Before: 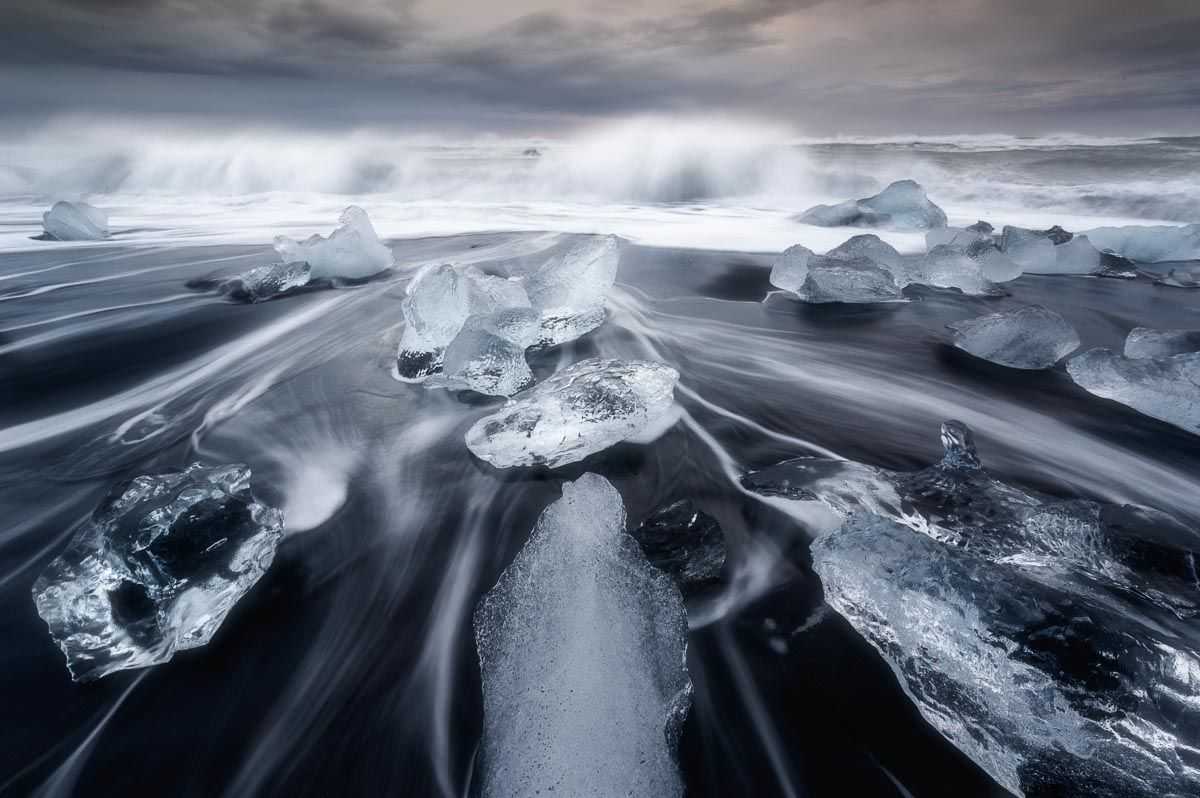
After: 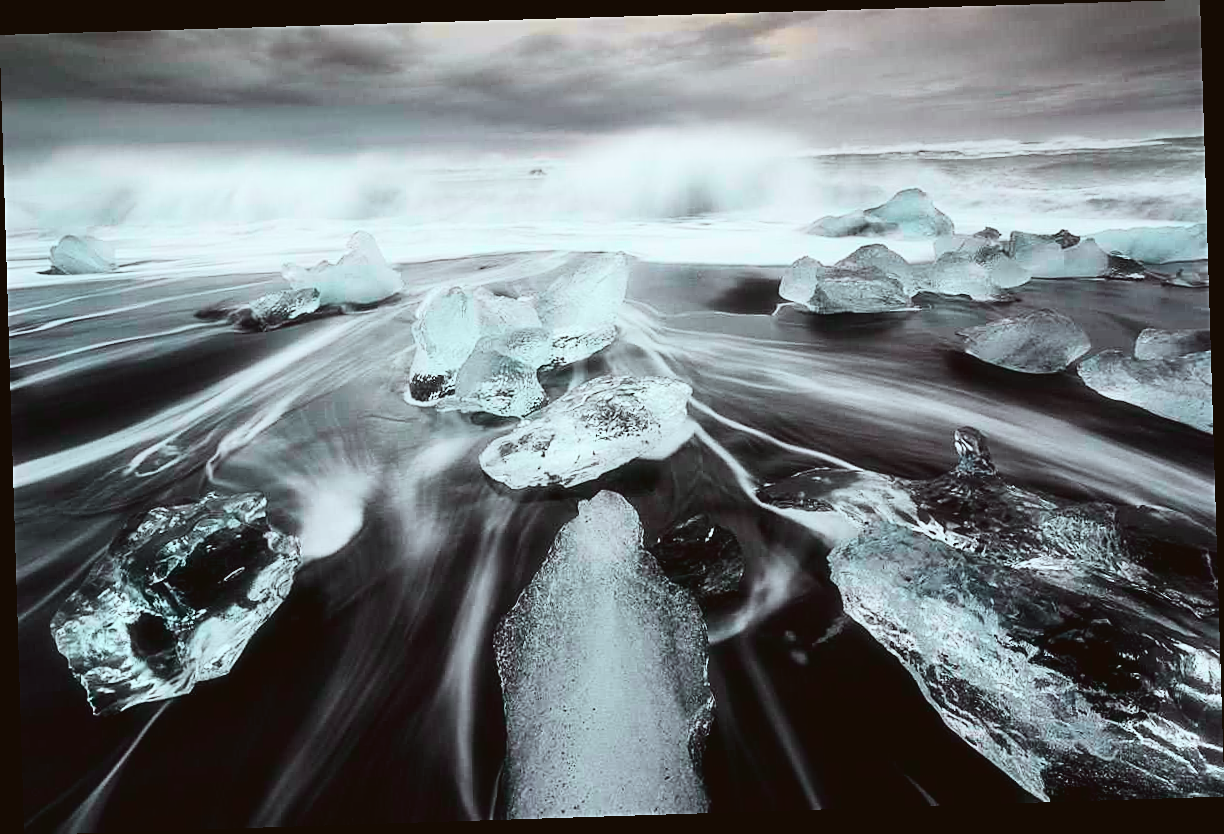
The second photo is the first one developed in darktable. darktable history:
sharpen: on, module defaults
rotate and perspective: rotation -1.77°, lens shift (horizontal) 0.004, automatic cropping off
color correction: highlights a* -4.98, highlights b* -3.76, shadows a* 3.83, shadows b* 4.08
tone curve: curves: ch0 [(0, 0.036) (0.037, 0.042) (0.167, 0.143) (0.433, 0.502) (0.531, 0.637) (0.696, 0.825) (0.856, 0.92) (1, 0.98)]; ch1 [(0, 0) (0.424, 0.383) (0.482, 0.459) (0.501, 0.5) (0.522, 0.526) (0.559, 0.563) (0.604, 0.646) (0.715, 0.729) (1, 1)]; ch2 [(0, 0) (0.369, 0.388) (0.45, 0.48) (0.499, 0.502) (0.504, 0.504) (0.512, 0.526) (0.581, 0.595) (0.708, 0.786) (1, 1)], color space Lab, independent channels, preserve colors none
